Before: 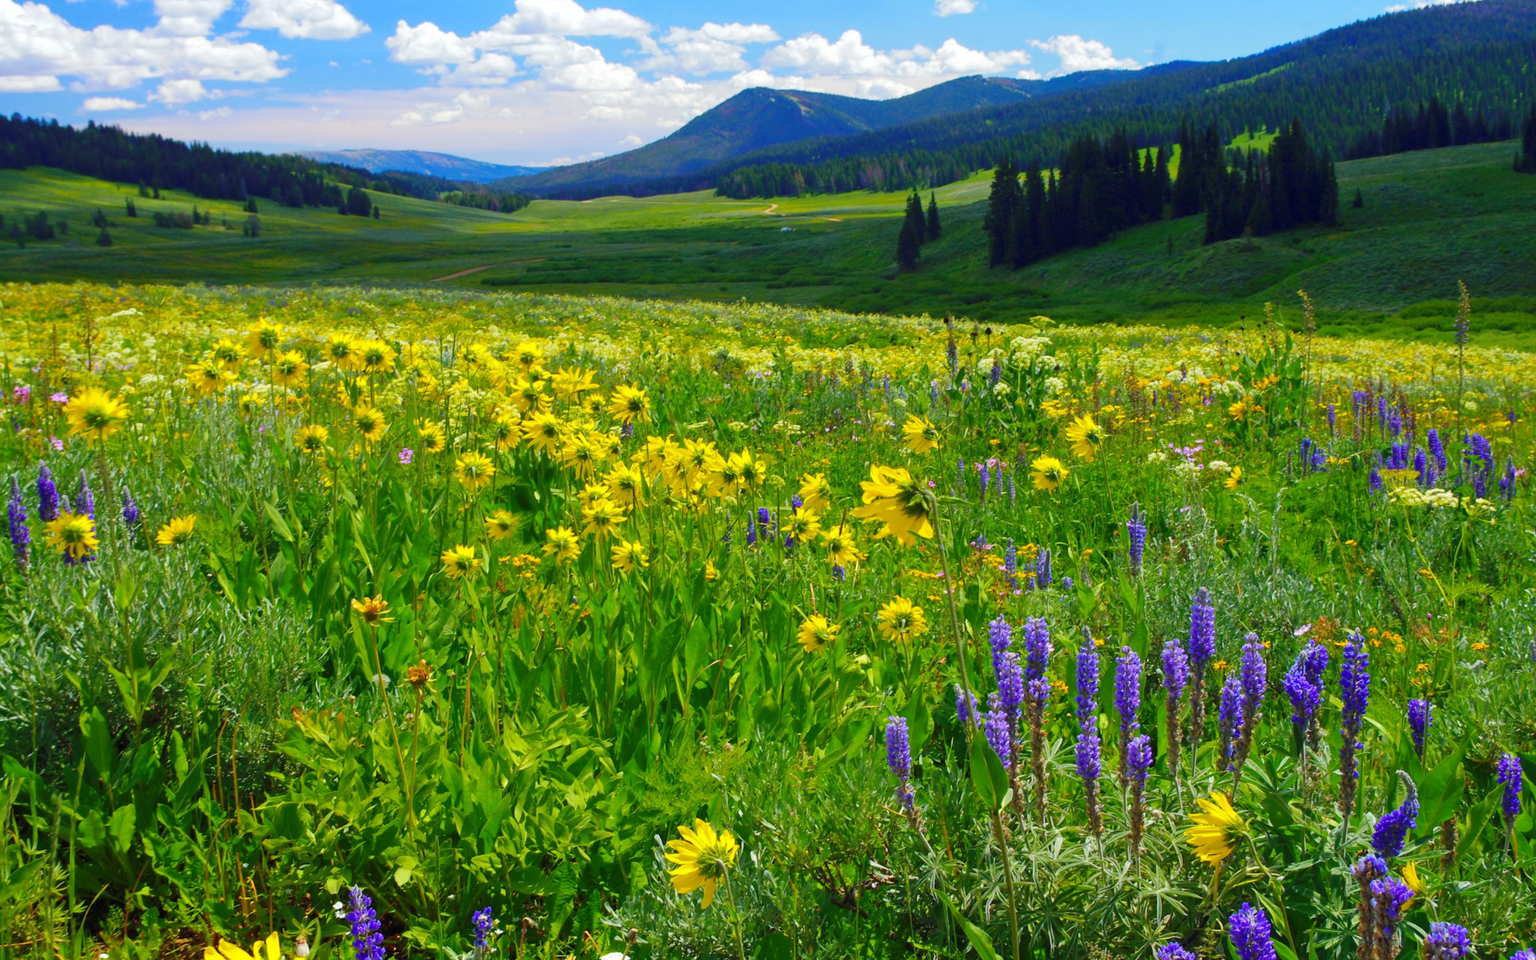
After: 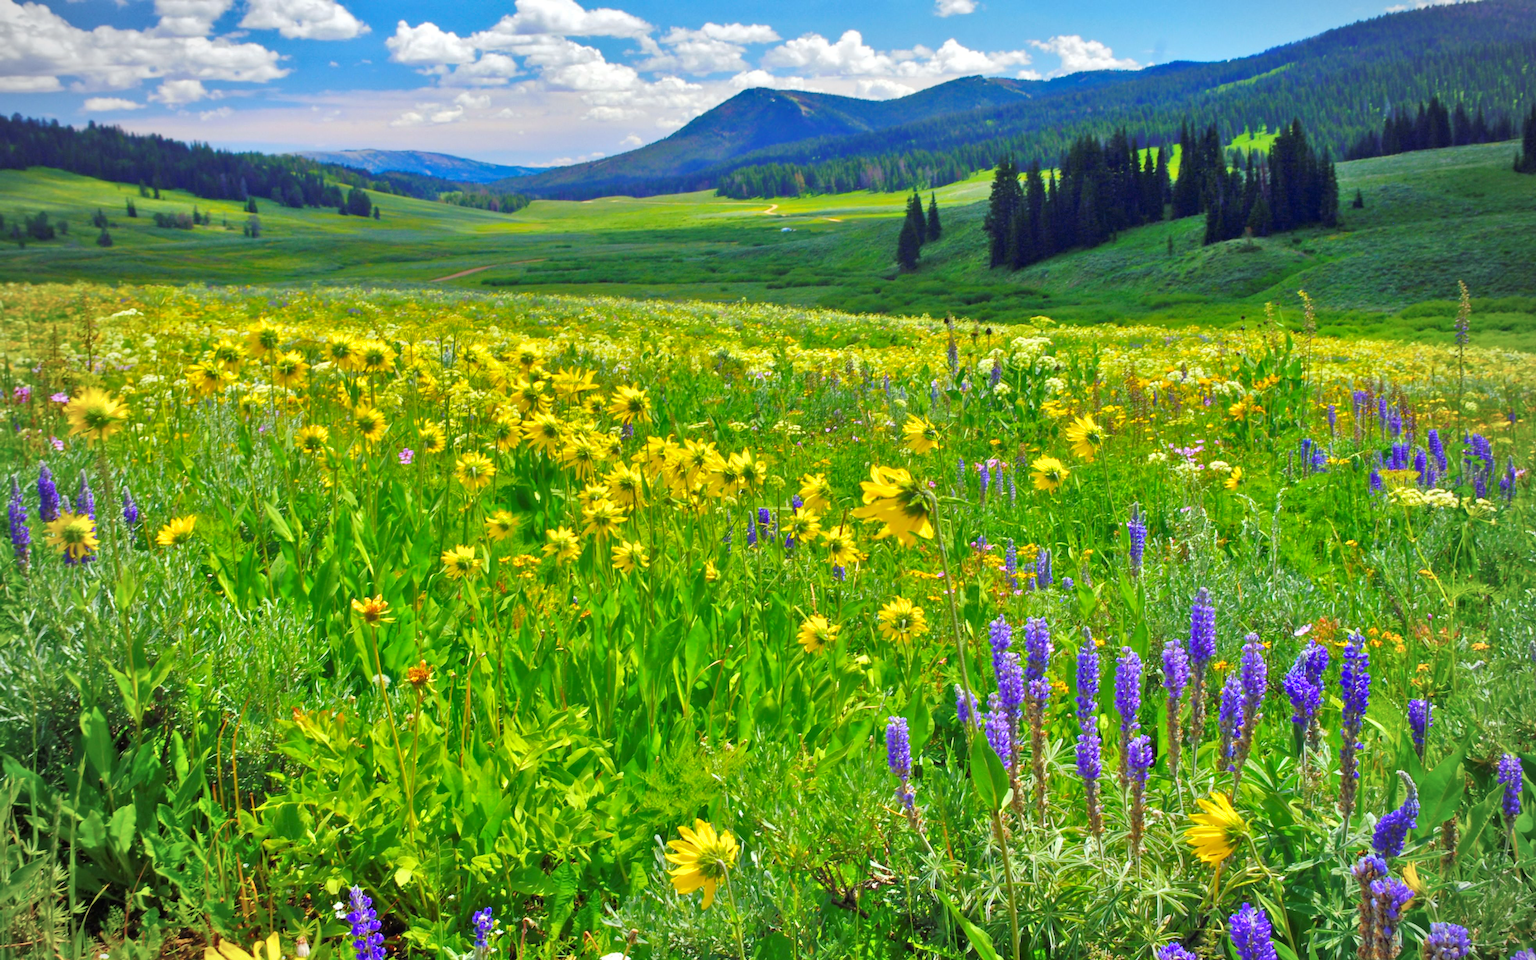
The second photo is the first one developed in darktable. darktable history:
shadows and highlights: soften with gaussian
tone equalizer: -7 EV 0.148 EV, -6 EV 0.609 EV, -5 EV 1.13 EV, -4 EV 1.31 EV, -3 EV 1.12 EV, -2 EV 0.6 EV, -1 EV 0.151 EV, mask exposure compensation -0.506 EV
vignetting: fall-off radius 61.1%, unbound false
